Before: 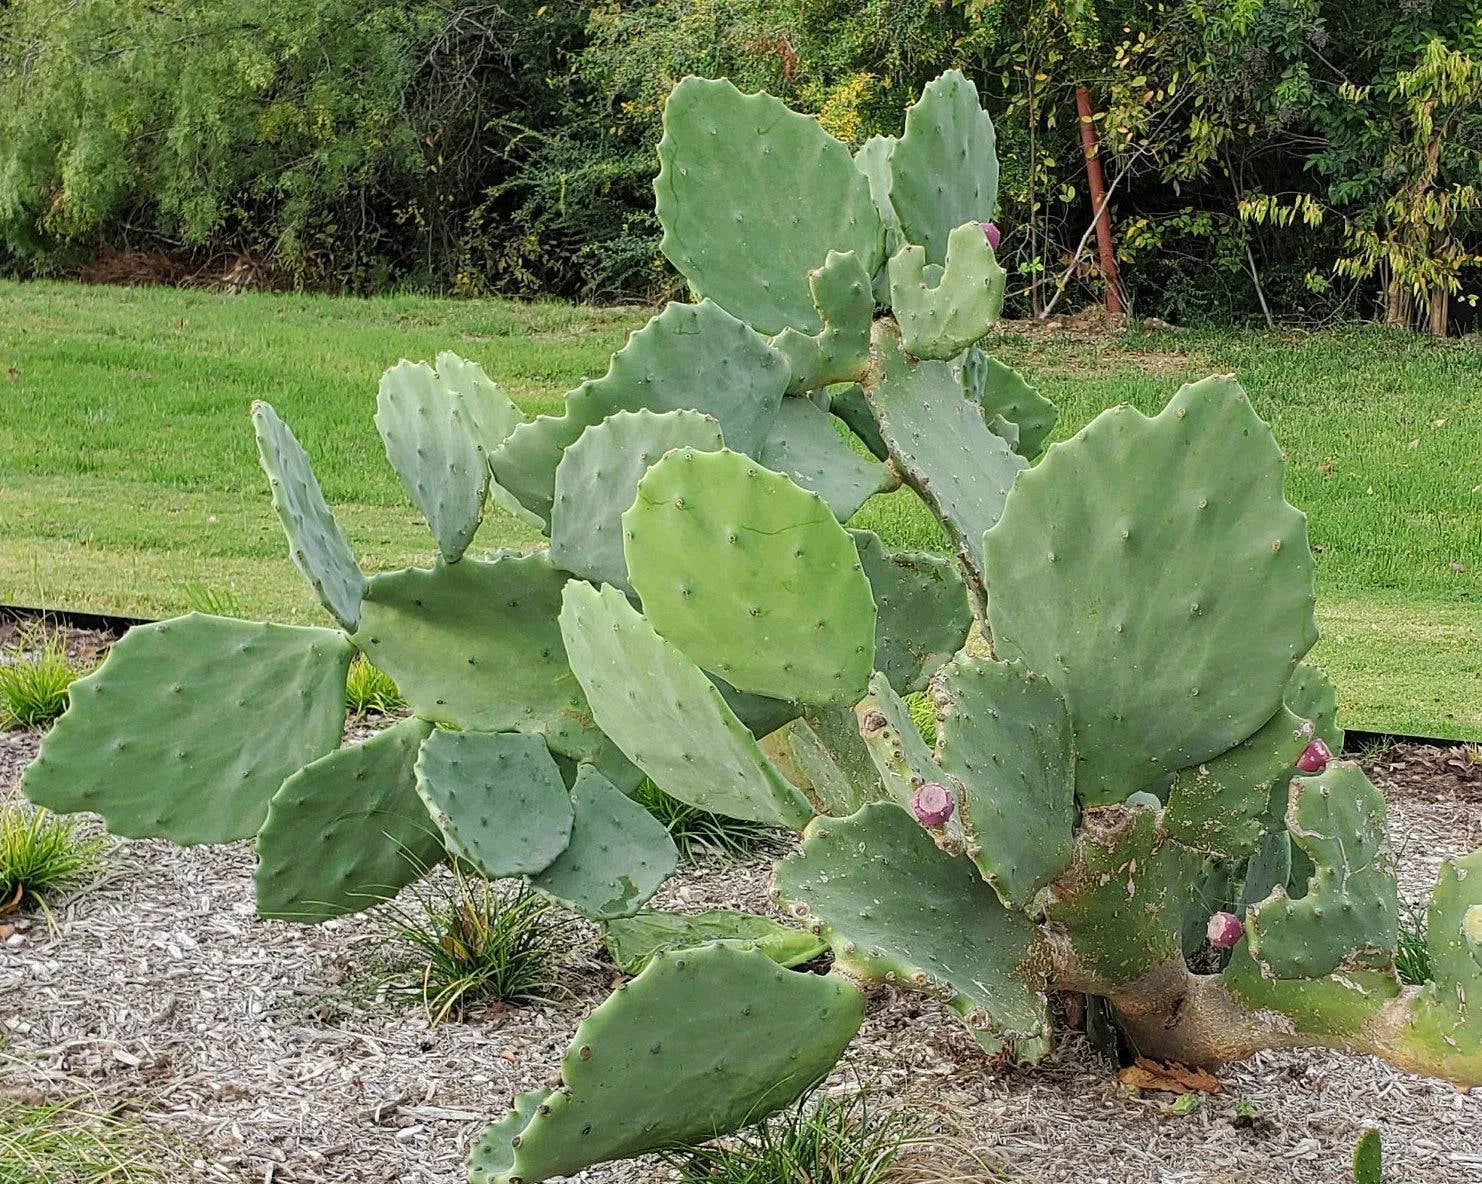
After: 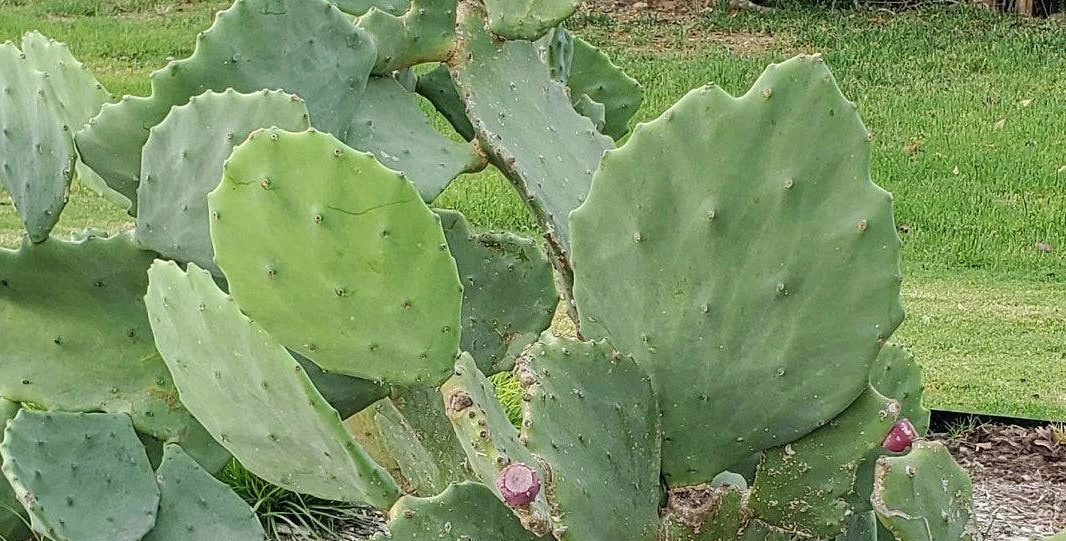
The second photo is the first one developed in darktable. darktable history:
contrast brightness saturation: saturation -0.046
crop and rotate: left 28.033%, top 27.08%, bottom 27.197%
